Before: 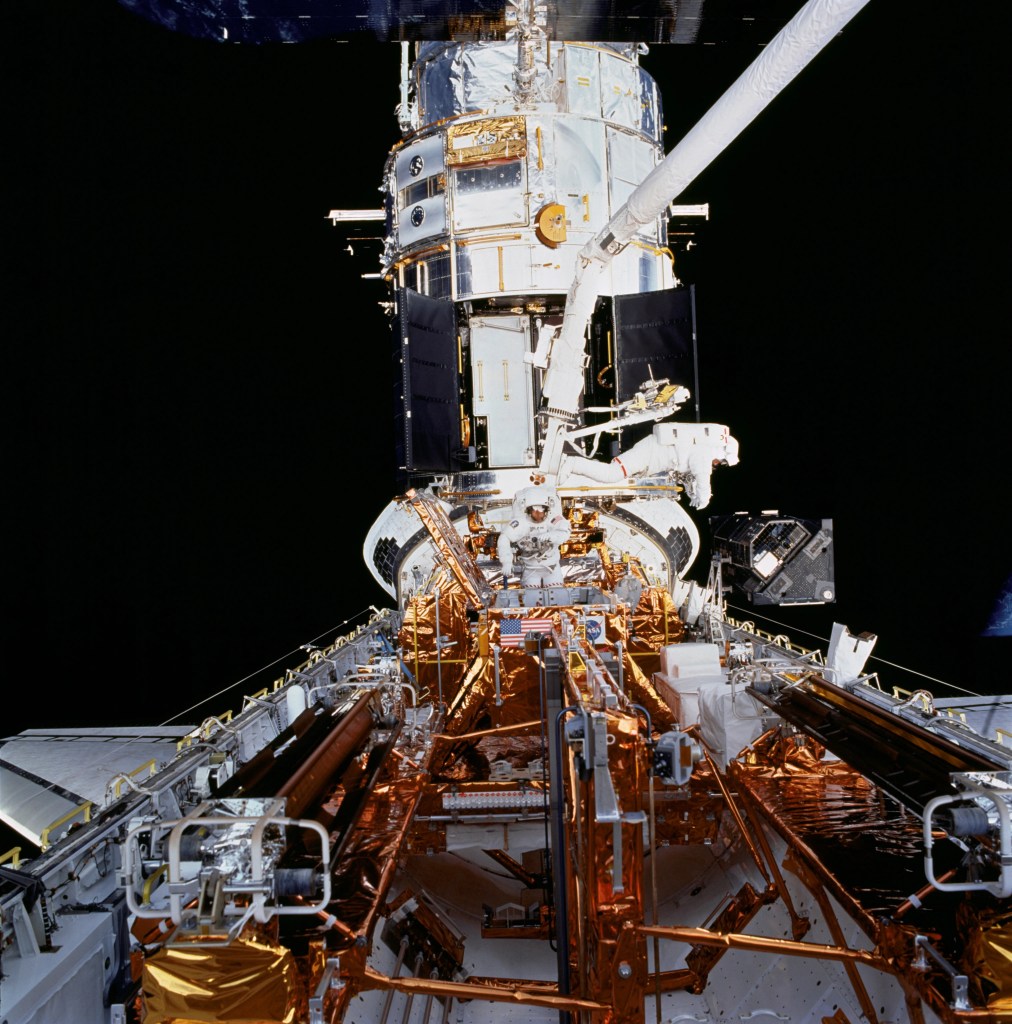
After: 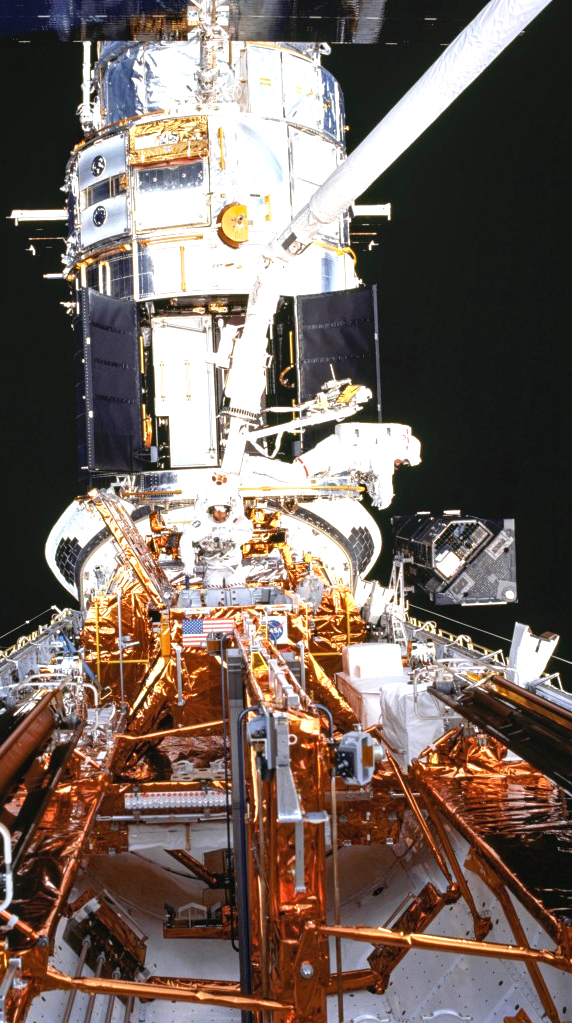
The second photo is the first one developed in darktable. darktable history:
local contrast: detail 110%
crop: left 31.495%, top 0.023%, right 11.979%
exposure: black level correction 0, exposure 1.106 EV, compensate exposure bias true, compensate highlight preservation false
